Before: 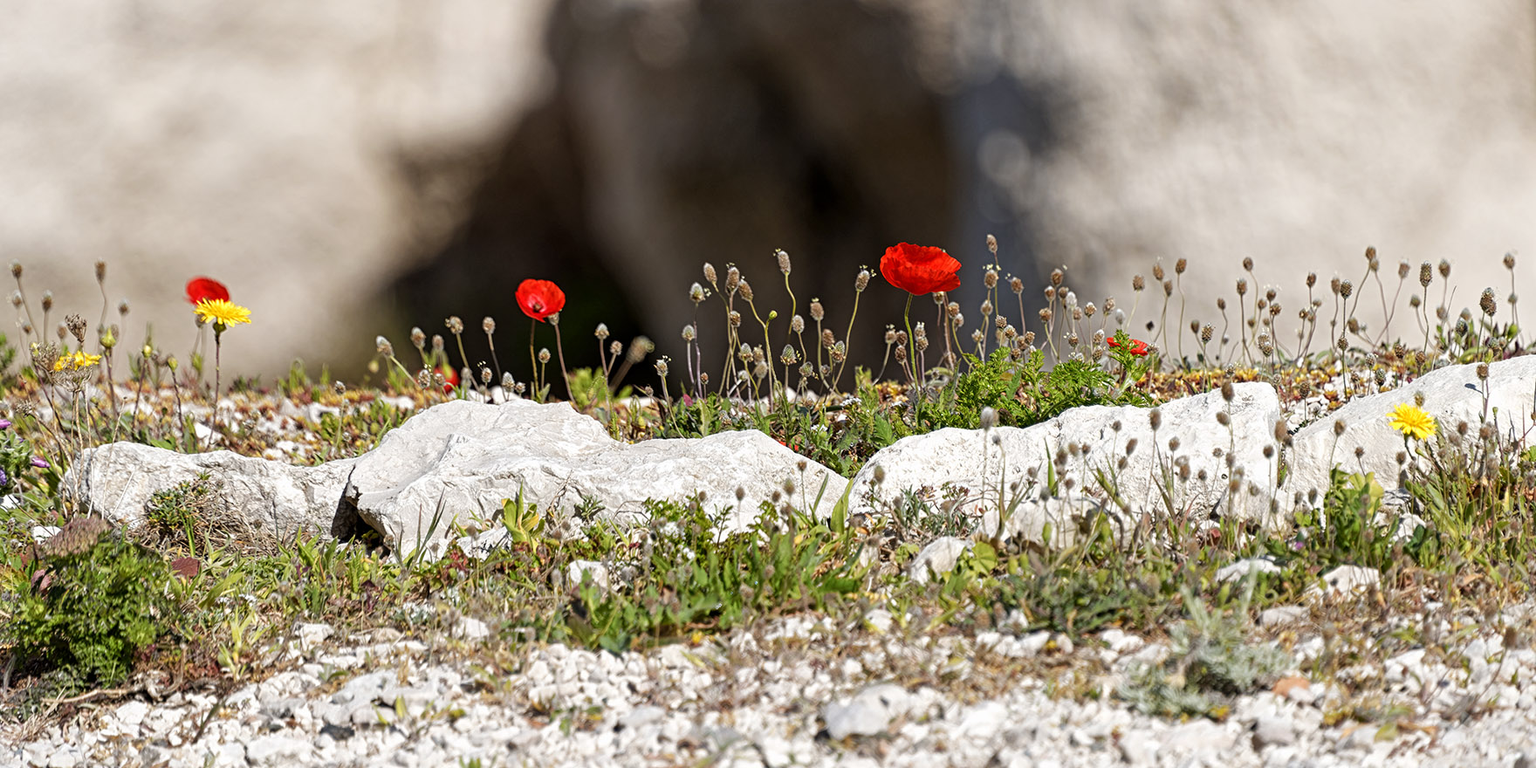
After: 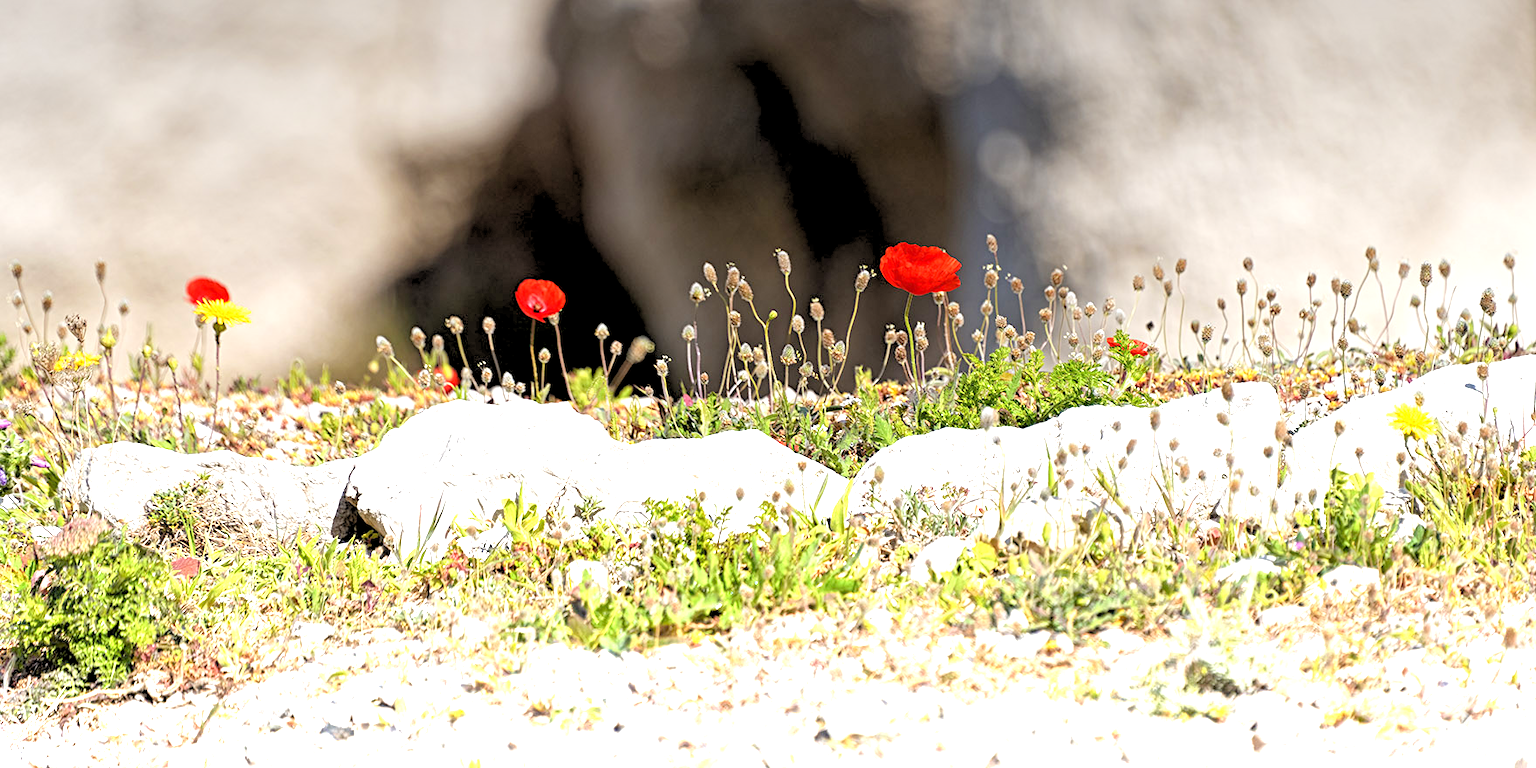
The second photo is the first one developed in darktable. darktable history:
rgb levels: preserve colors sum RGB, levels [[0.038, 0.433, 0.934], [0, 0.5, 1], [0, 0.5, 1]]
graduated density: density -3.9 EV
